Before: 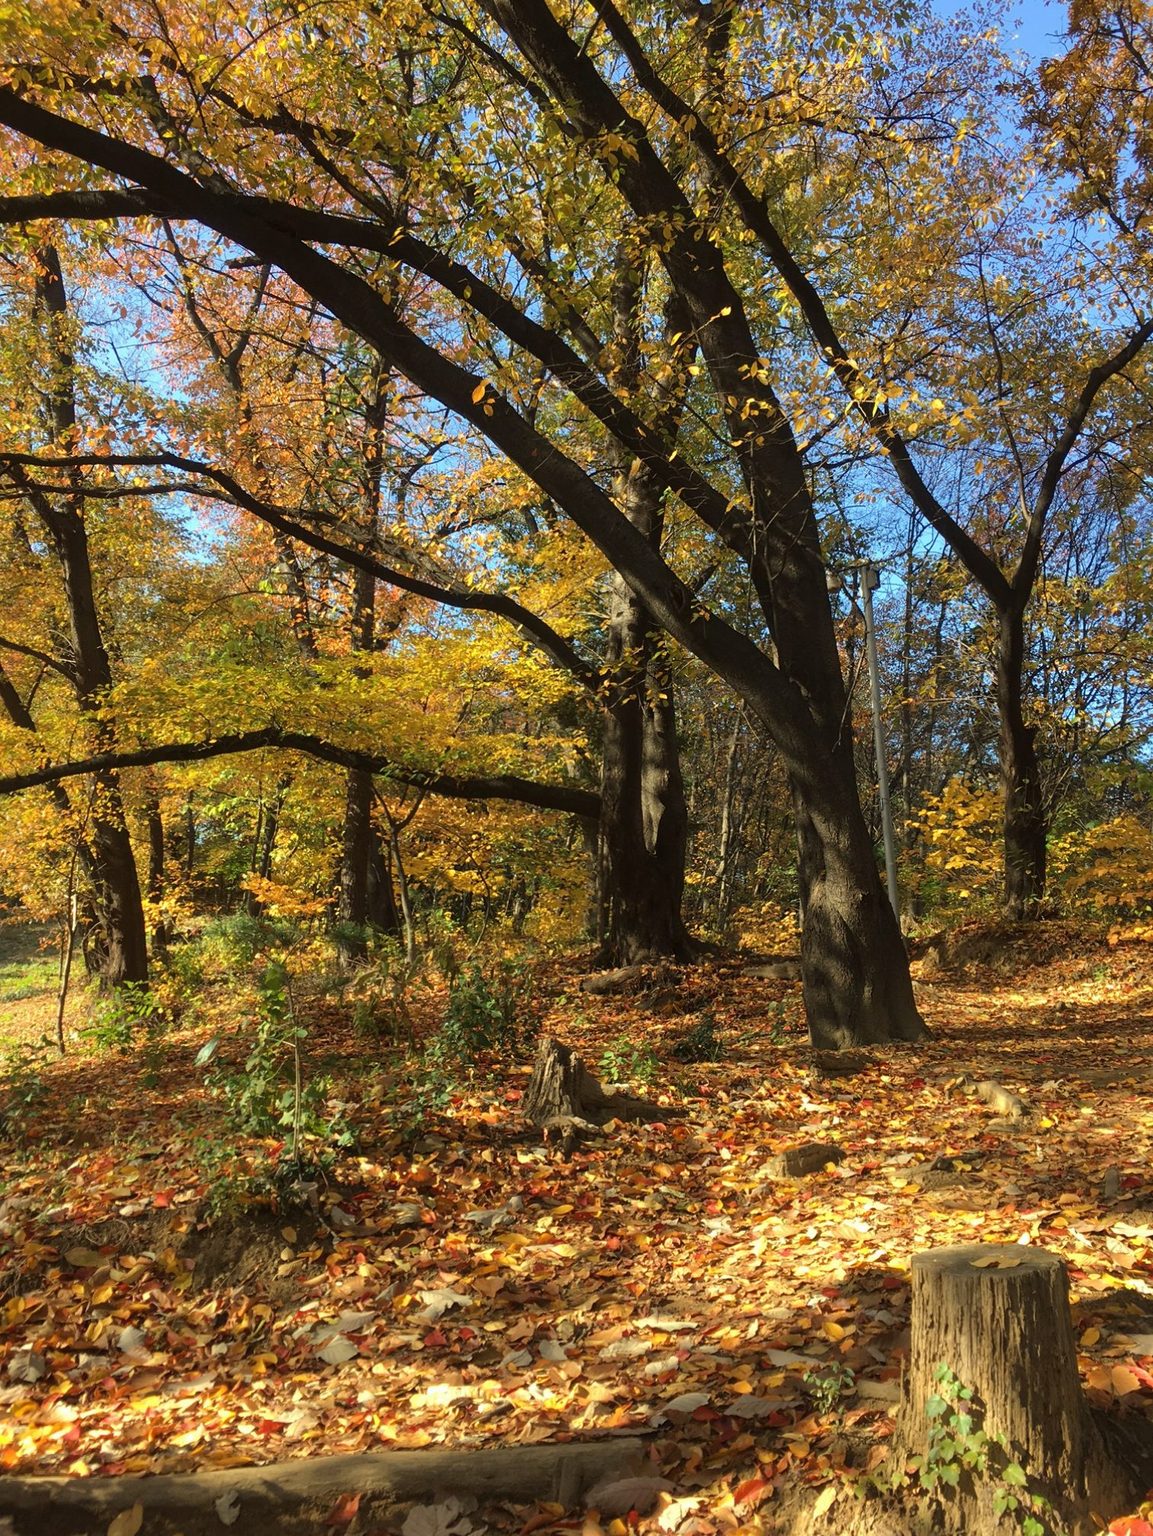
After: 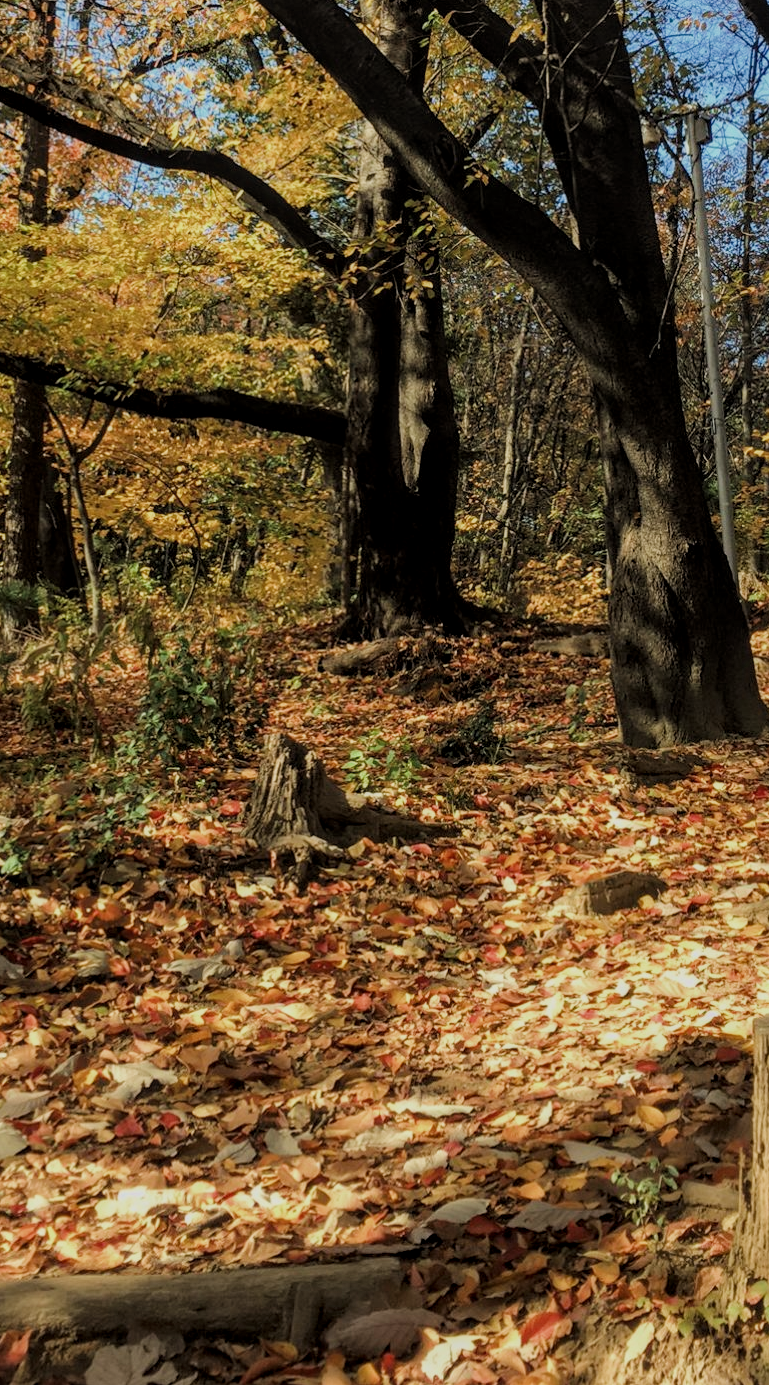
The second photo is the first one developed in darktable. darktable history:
local contrast: on, module defaults
crop and rotate: left 29.315%, top 31.242%, right 19.822%
filmic rgb: black relative exposure -7.65 EV, white relative exposure 4.56 EV, threshold 2.94 EV, hardness 3.61, contrast 0.99, add noise in highlights 0, color science v3 (2019), use custom middle-gray values true, contrast in highlights soft, enable highlight reconstruction true
